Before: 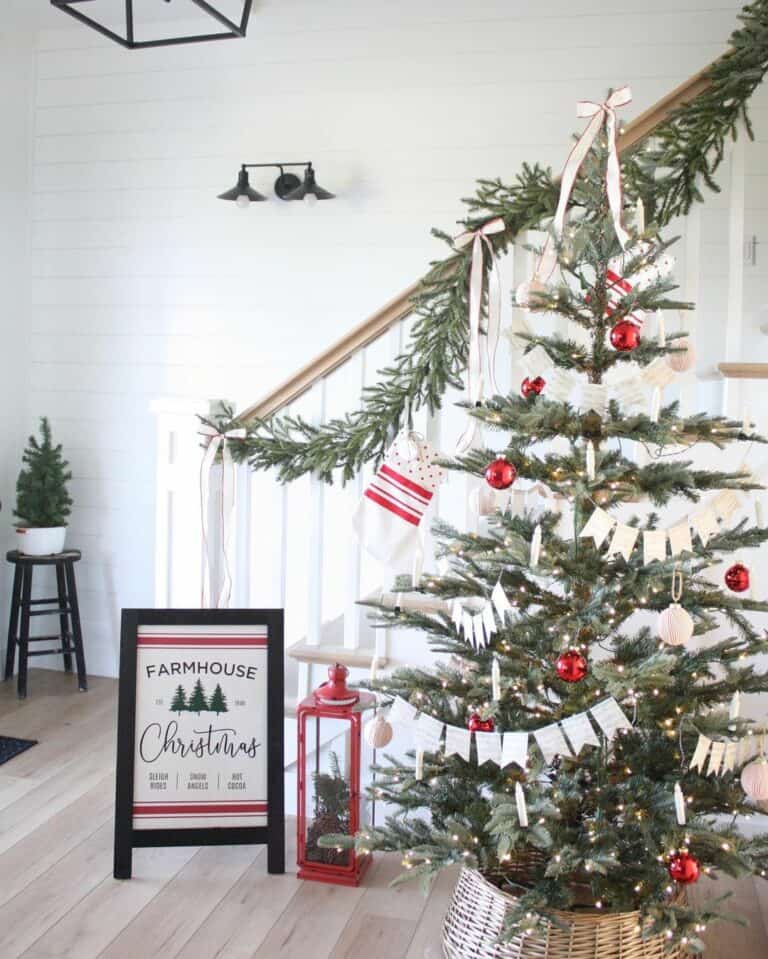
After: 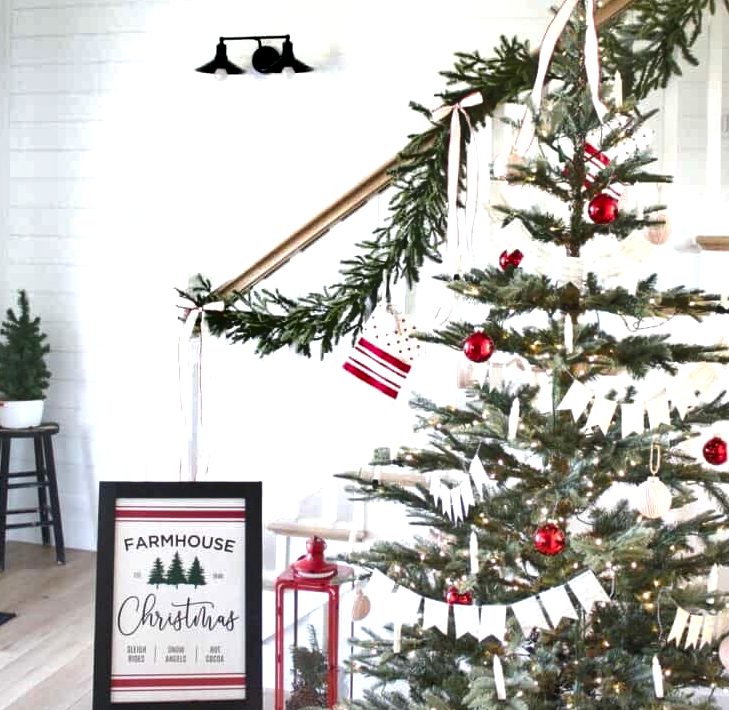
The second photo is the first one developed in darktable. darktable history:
exposure: black level correction 0, exposure 0.5 EV, compensate exposure bias true, compensate highlight preservation false
shadows and highlights: shadows 43.71, white point adjustment -1.46, soften with gaussian
crop and rotate: left 2.991%, top 13.302%, right 1.981%, bottom 12.636%
local contrast: highlights 100%, shadows 100%, detail 120%, midtone range 0.2
